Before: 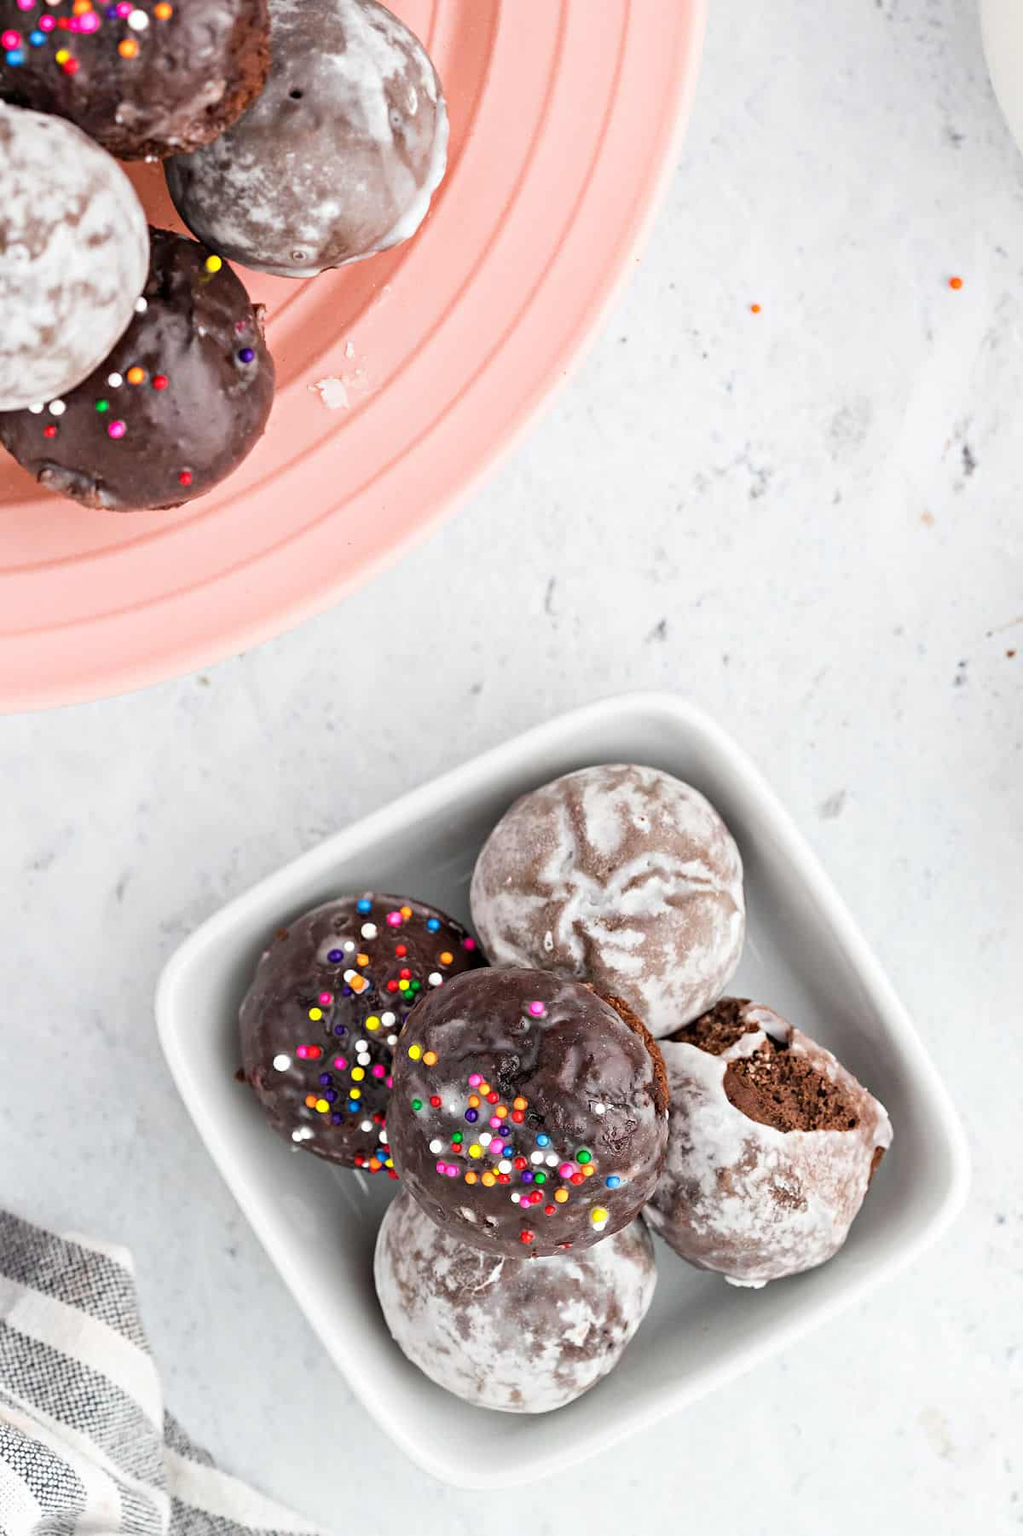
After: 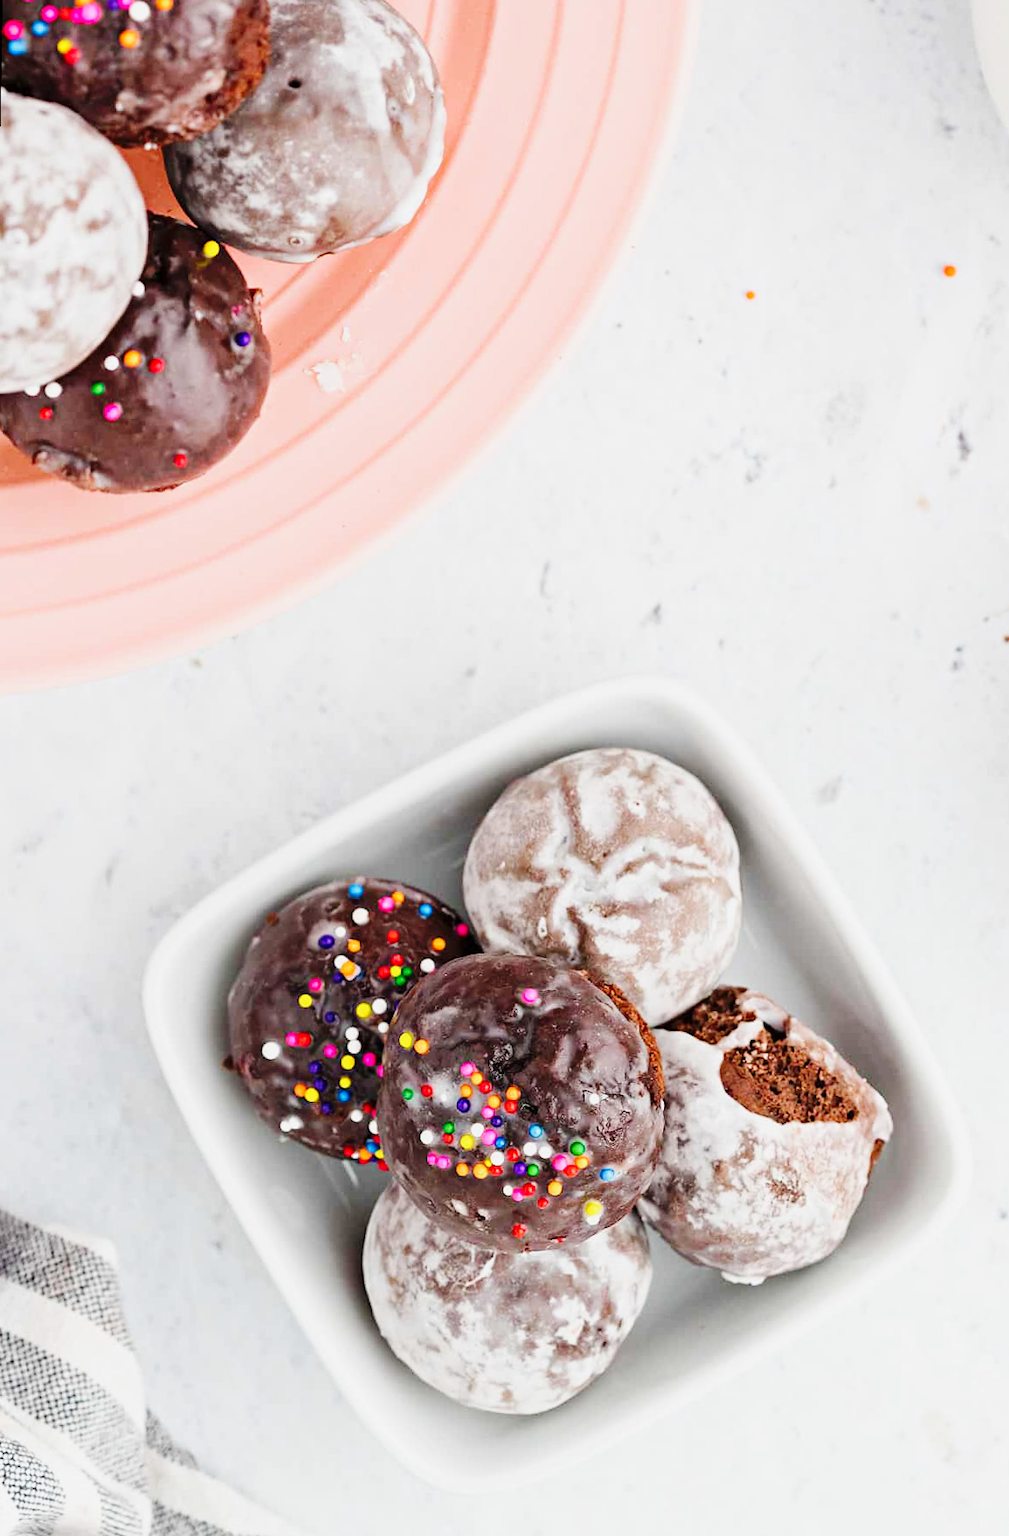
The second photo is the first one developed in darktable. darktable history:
rotate and perspective: rotation 0.226°, lens shift (vertical) -0.042, crop left 0.023, crop right 0.982, crop top 0.006, crop bottom 0.994
base curve: curves: ch0 [(0, 0) (0.036, 0.025) (0.121, 0.166) (0.206, 0.329) (0.605, 0.79) (1, 1)], preserve colors none
color balance rgb: perceptual saturation grading › global saturation -0.31%, global vibrance -8%, contrast -13%, saturation formula JzAzBz (2021)
